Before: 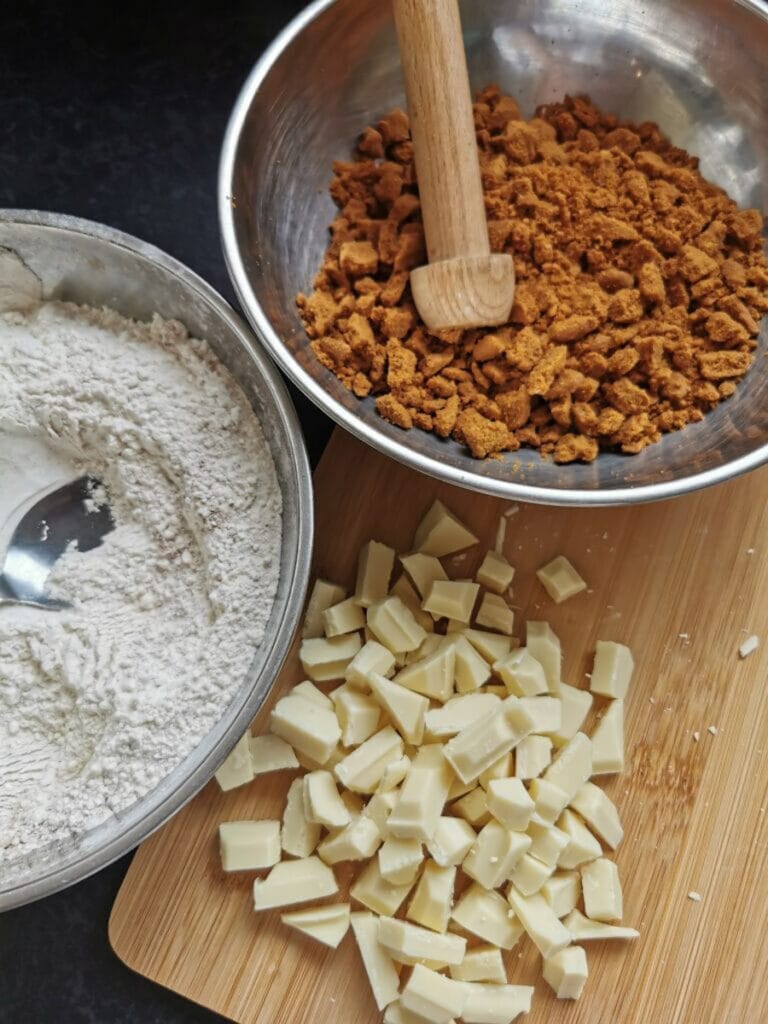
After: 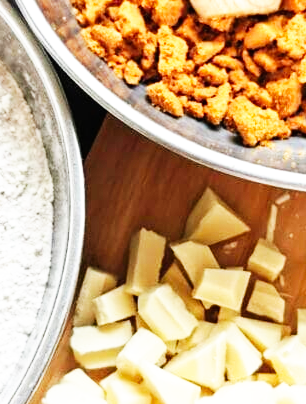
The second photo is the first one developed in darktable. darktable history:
base curve: curves: ch0 [(0, 0) (0.007, 0.004) (0.027, 0.03) (0.046, 0.07) (0.207, 0.54) (0.442, 0.872) (0.673, 0.972) (1, 1)], preserve colors none
exposure: exposure 0.61 EV, compensate exposure bias true, compensate highlight preservation false
crop: left 29.87%, top 30.475%, right 30.199%, bottom 29.998%
